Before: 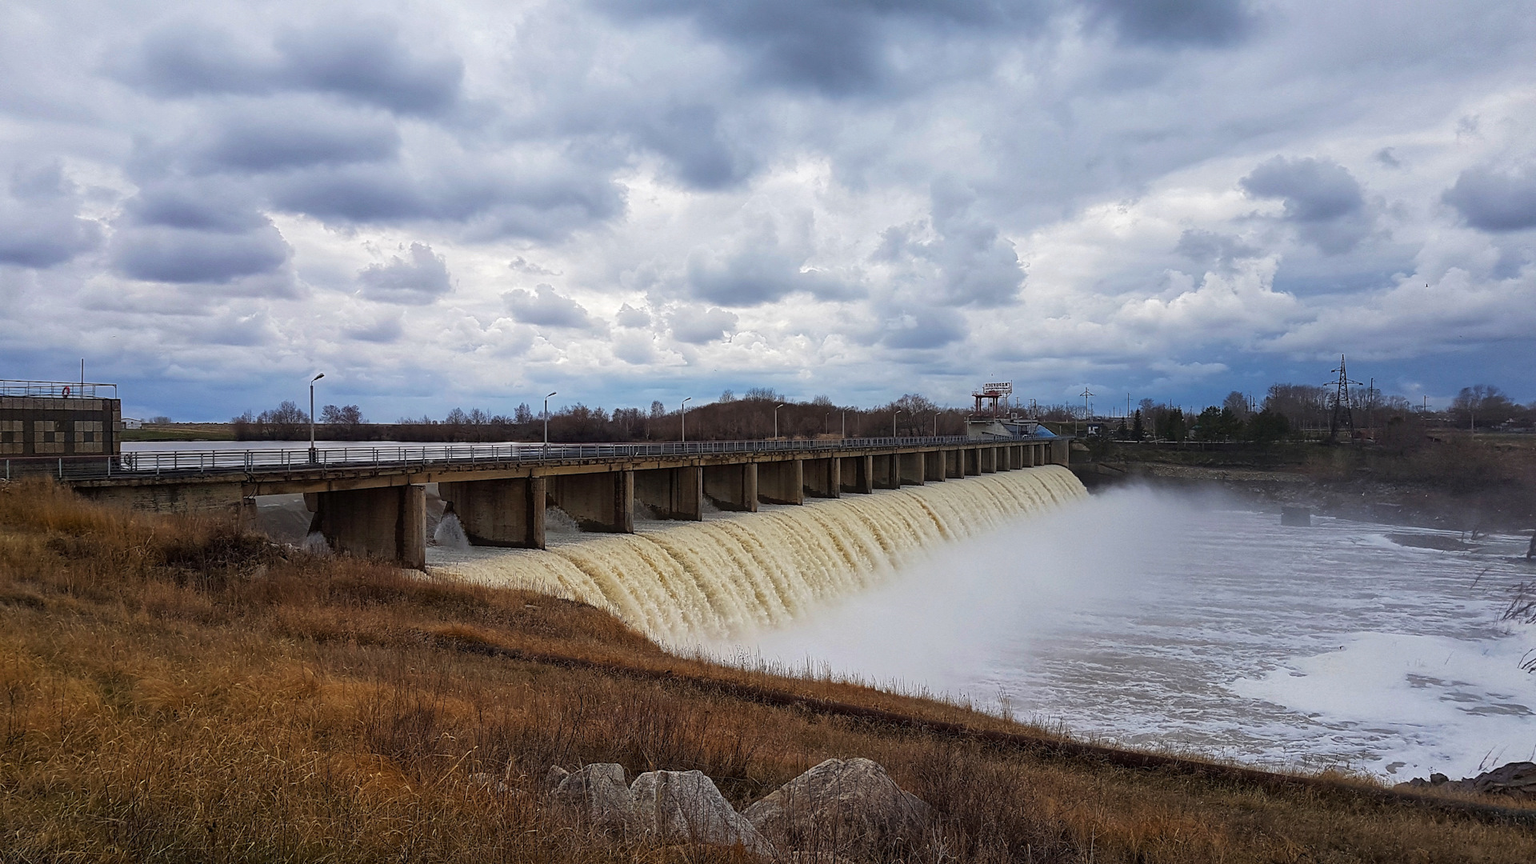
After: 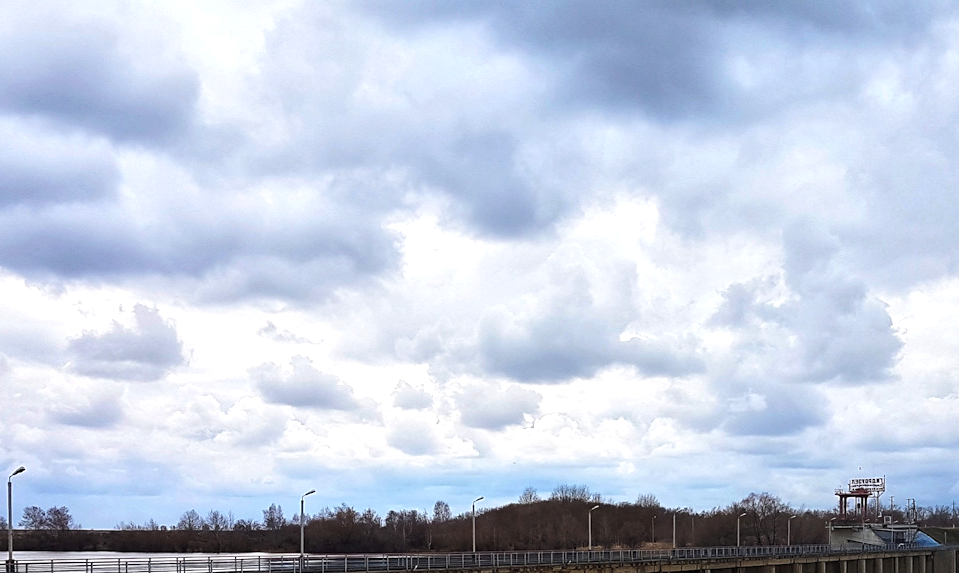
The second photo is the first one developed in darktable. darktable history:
crop: left 19.806%, right 30.235%, bottom 46.937%
tone equalizer: -8 EV 0.001 EV, -7 EV -0.002 EV, -6 EV 0.005 EV, -5 EV -0.058 EV, -4 EV -0.111 EV, -3 EV -0.172 EV, -2 EV 0.241 EV, -1 EV 0.718 EV, +0 EV 0.468 EV
